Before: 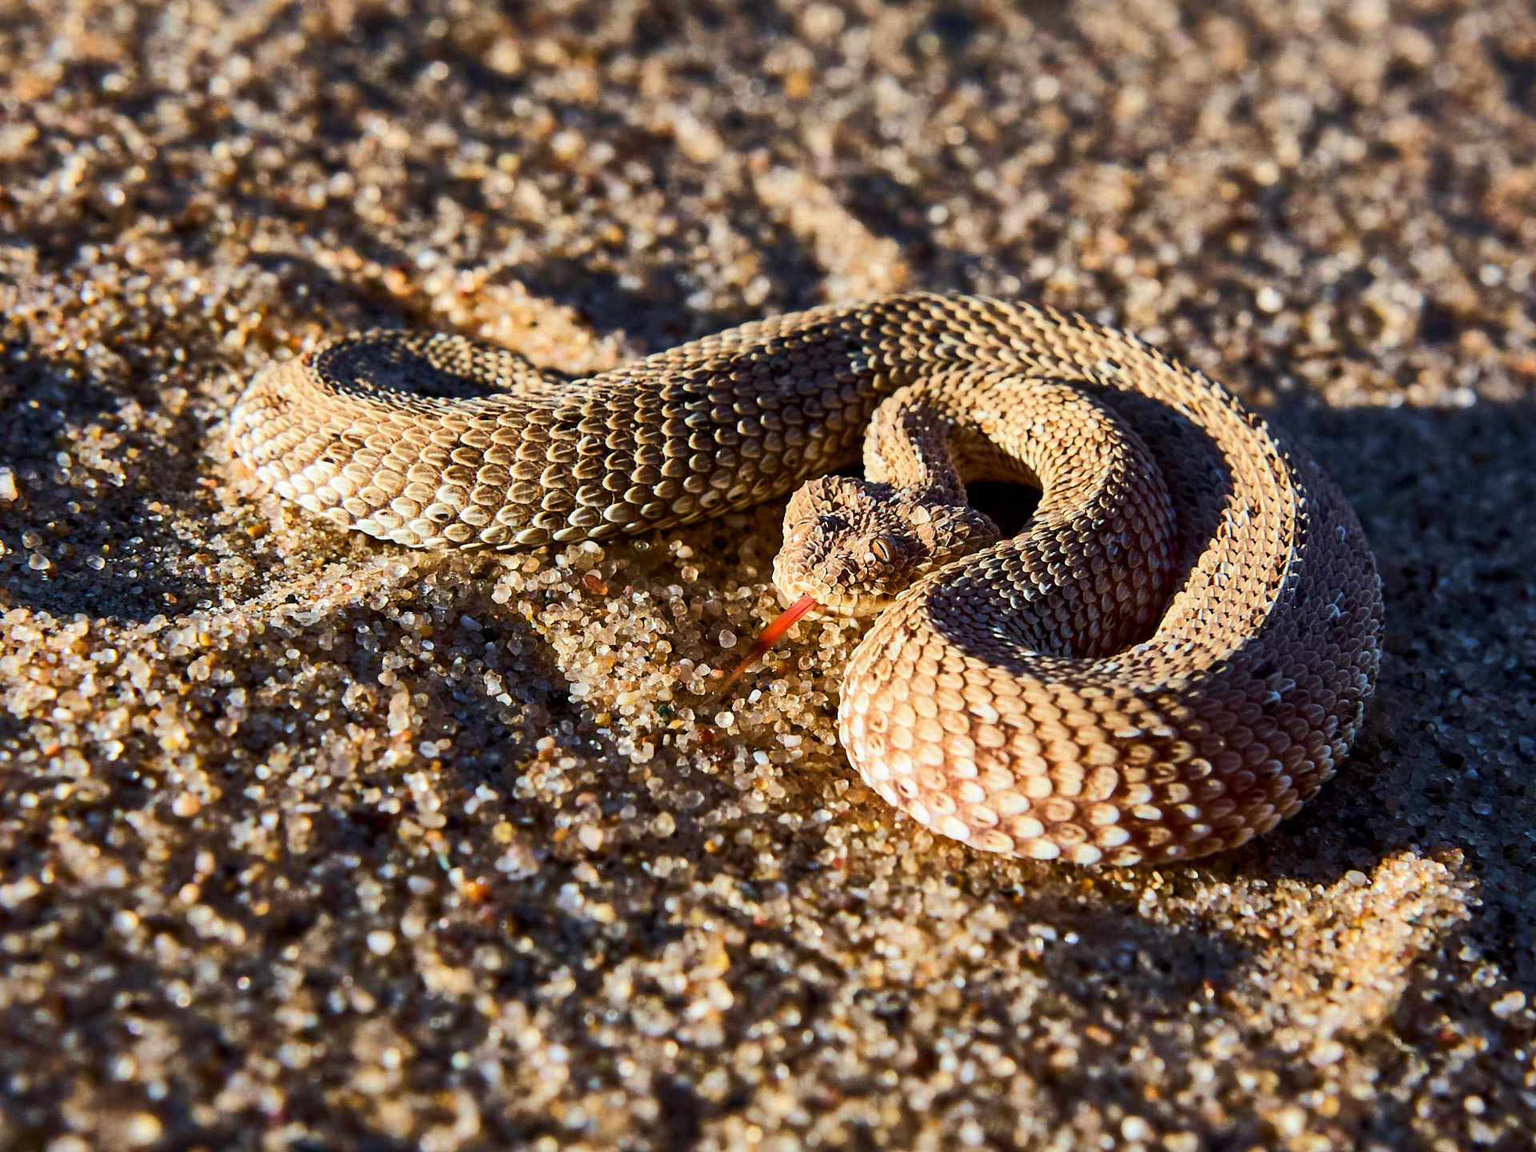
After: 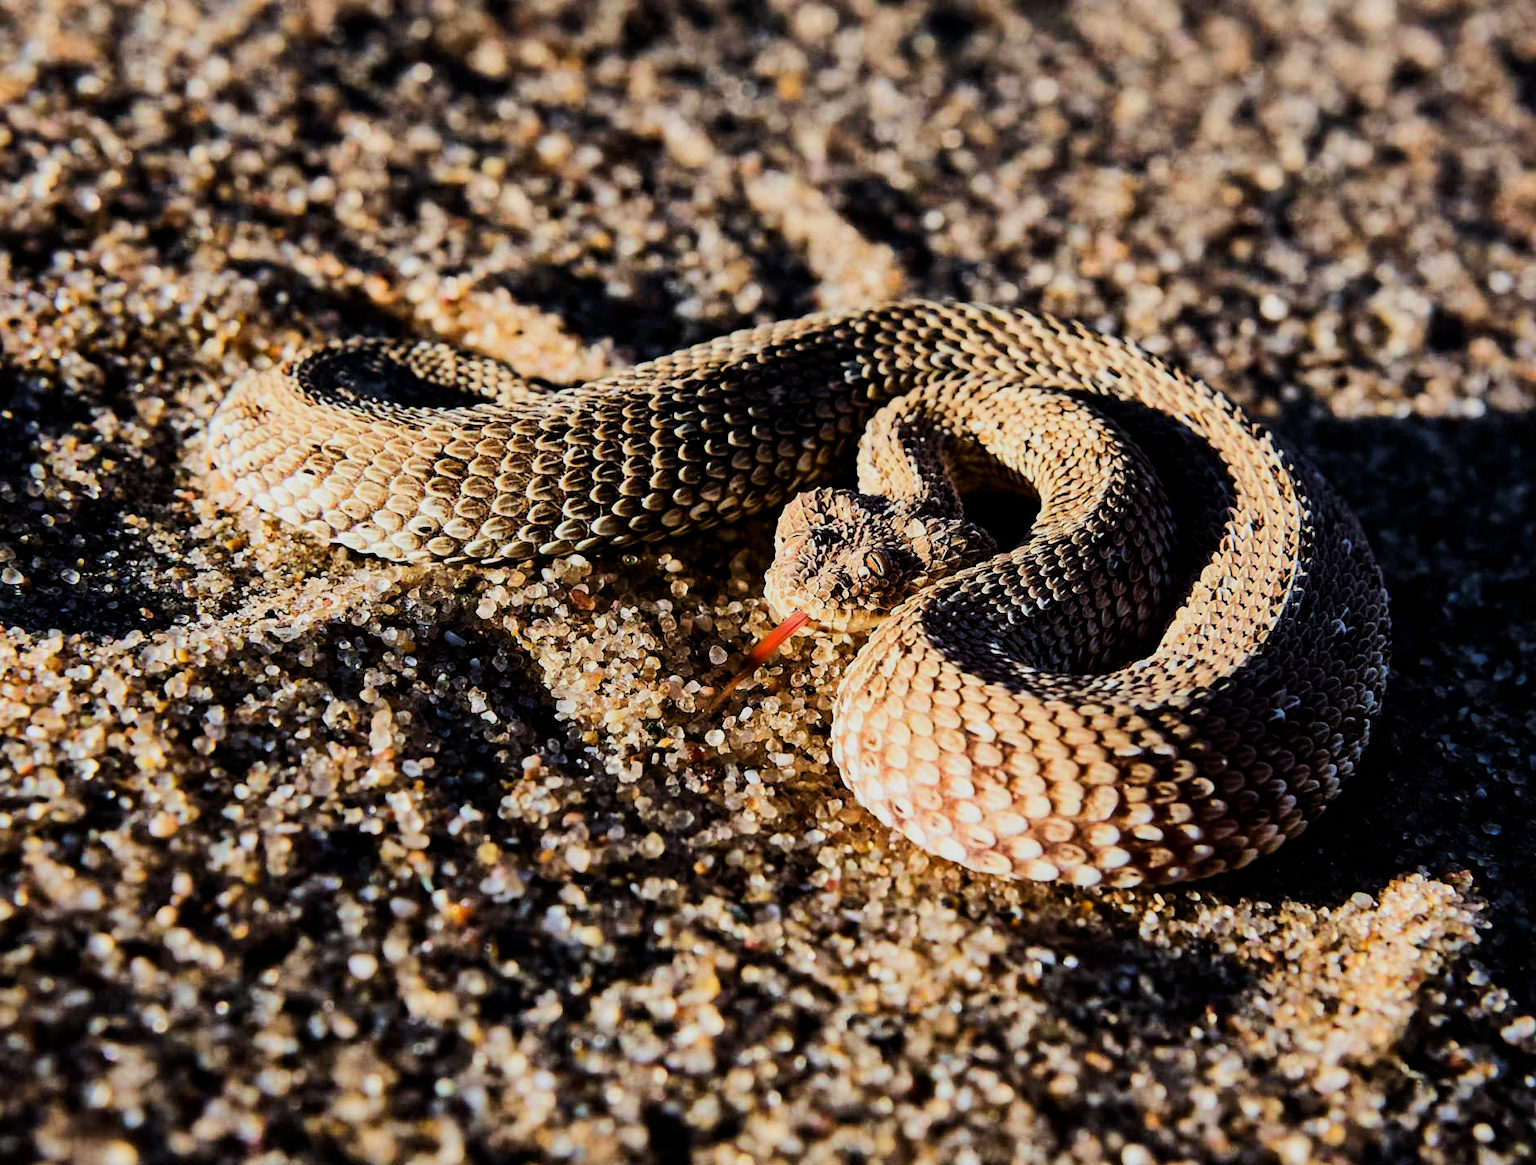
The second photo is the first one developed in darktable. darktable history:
exposure: exposure -0.021 EV, compensate highlight preservation false
crop and rotate: left 1.774%, right 0.633%, bottom 1.28%
filmic rgb: black relative exposure -5 EV, white relative exposure 3.5 EV, hardness 3.19, contrast 1.2, highlights saturation mix -50%
